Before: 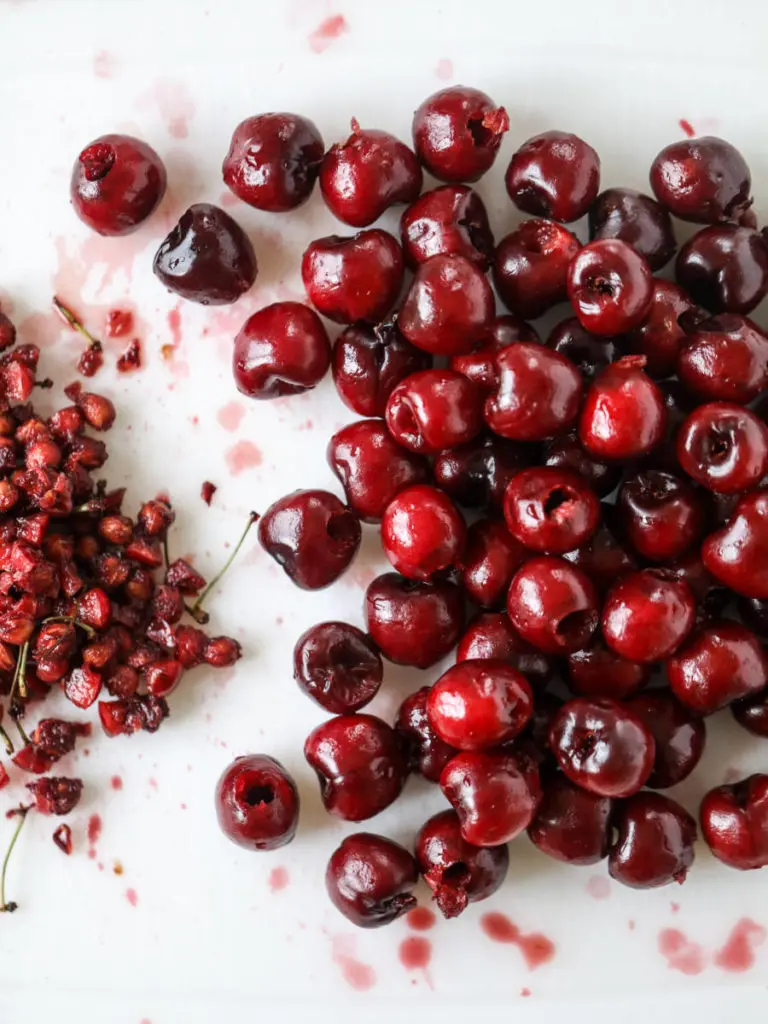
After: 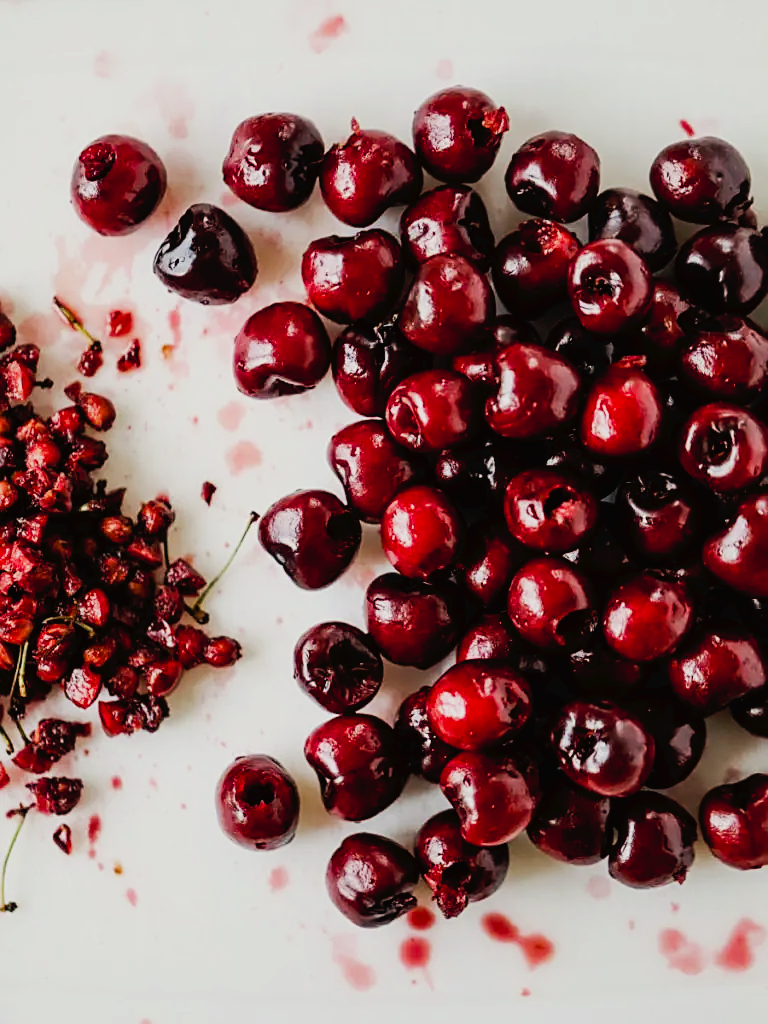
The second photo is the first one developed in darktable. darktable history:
filmic rgb: black relative exposure -7.65 EV, white relative exposure 4.56 EV, hardness 3.61, contrast 1.05
sharpen: on, module defaults
exposure: black level correction 0.001, compensate highlight preservation false
shadows and highlights: shadows 25, highlights -25
color correction: highlights b* 3
tone curve: curves: ch0 [(0, 0) (0.003, 0.019) (0.011, 0.019) (0.025, 0.022) (0.044, 0.026) (0.069, 0.032) (0.1, 0.052) (0.136, 0.081) (0.177, 0.123) (0.224, 0.17) (0.277, 0.219) (0.335, 0.276) (0.399, 0.344) (0.468, 0.421) (0.543, 0.508) (0.623, 0.604) (0.709, 0.705) (0.801, 0.797) (0.898, 0.894) (1, 1)], preserve colors none
color balance rgb: shadows lift › luminance -20%, power › hue 72.24°, highlights gain › luminance 15%, global offset › hue 171.6°, perceptual saturation grading › global saturation 14.09%, perceptual saturation grading › highlights -25%, perceptual saturation grading › shadows 25%, global vibrance 25%, contrast 10%
